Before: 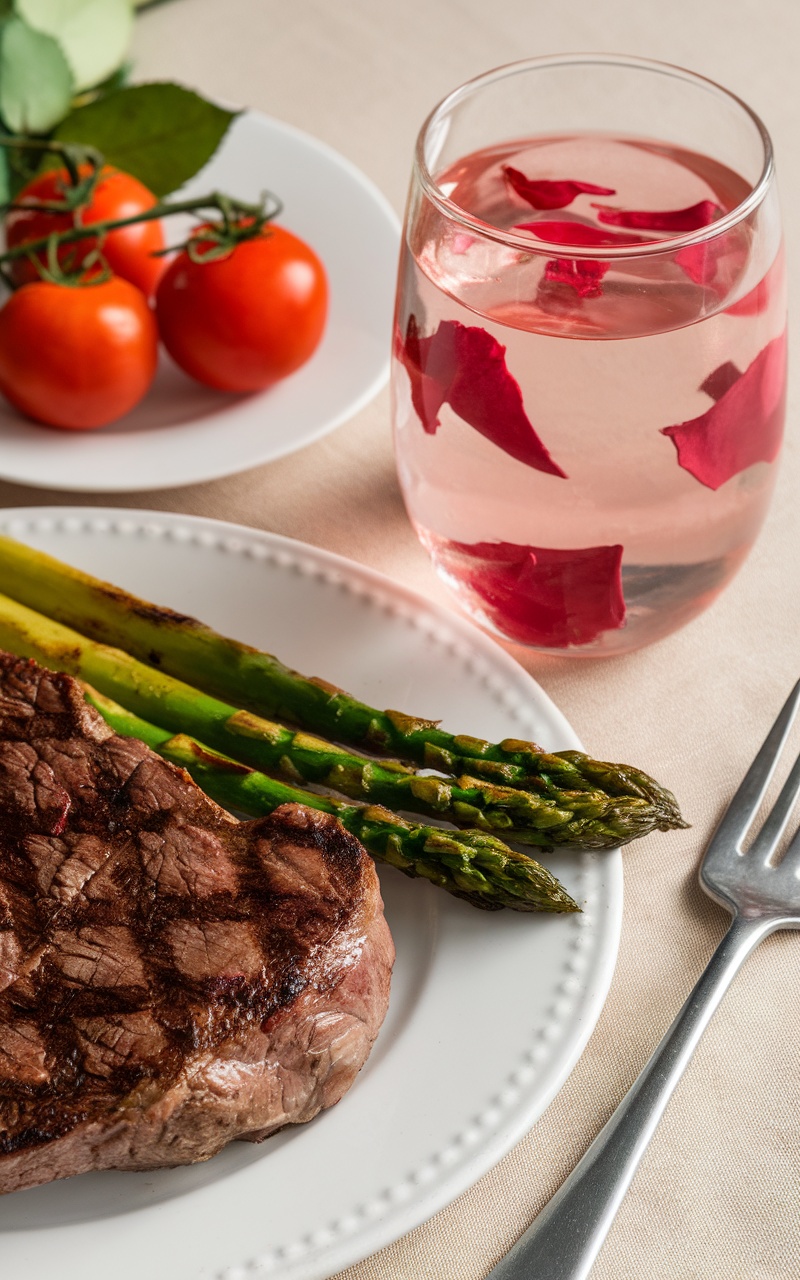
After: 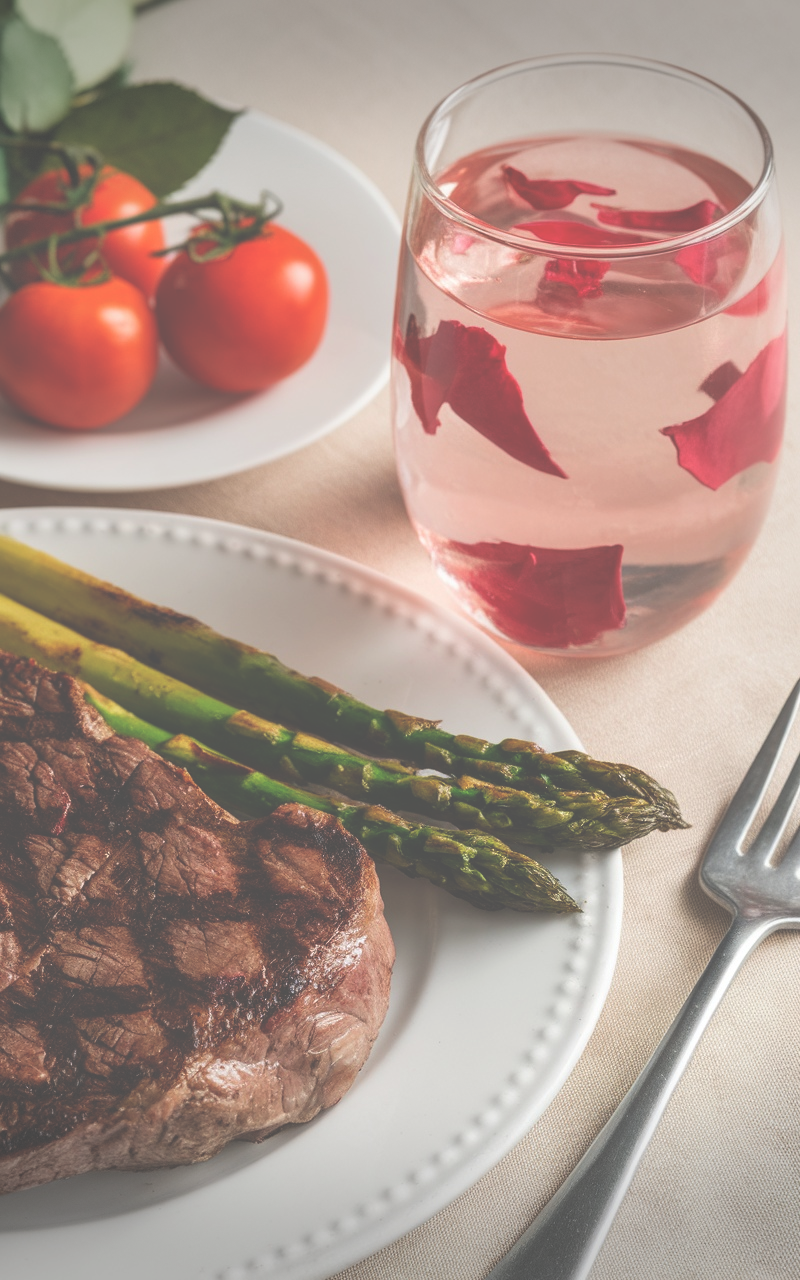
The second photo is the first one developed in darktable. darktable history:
vignetting: fall-off start 100%, brightness -0.406, saturation -0.3, width/height ratio 1.324, dithering 8-bit output, unbound false
exposure: black level correction -0.087, compensate highlight preservation false
